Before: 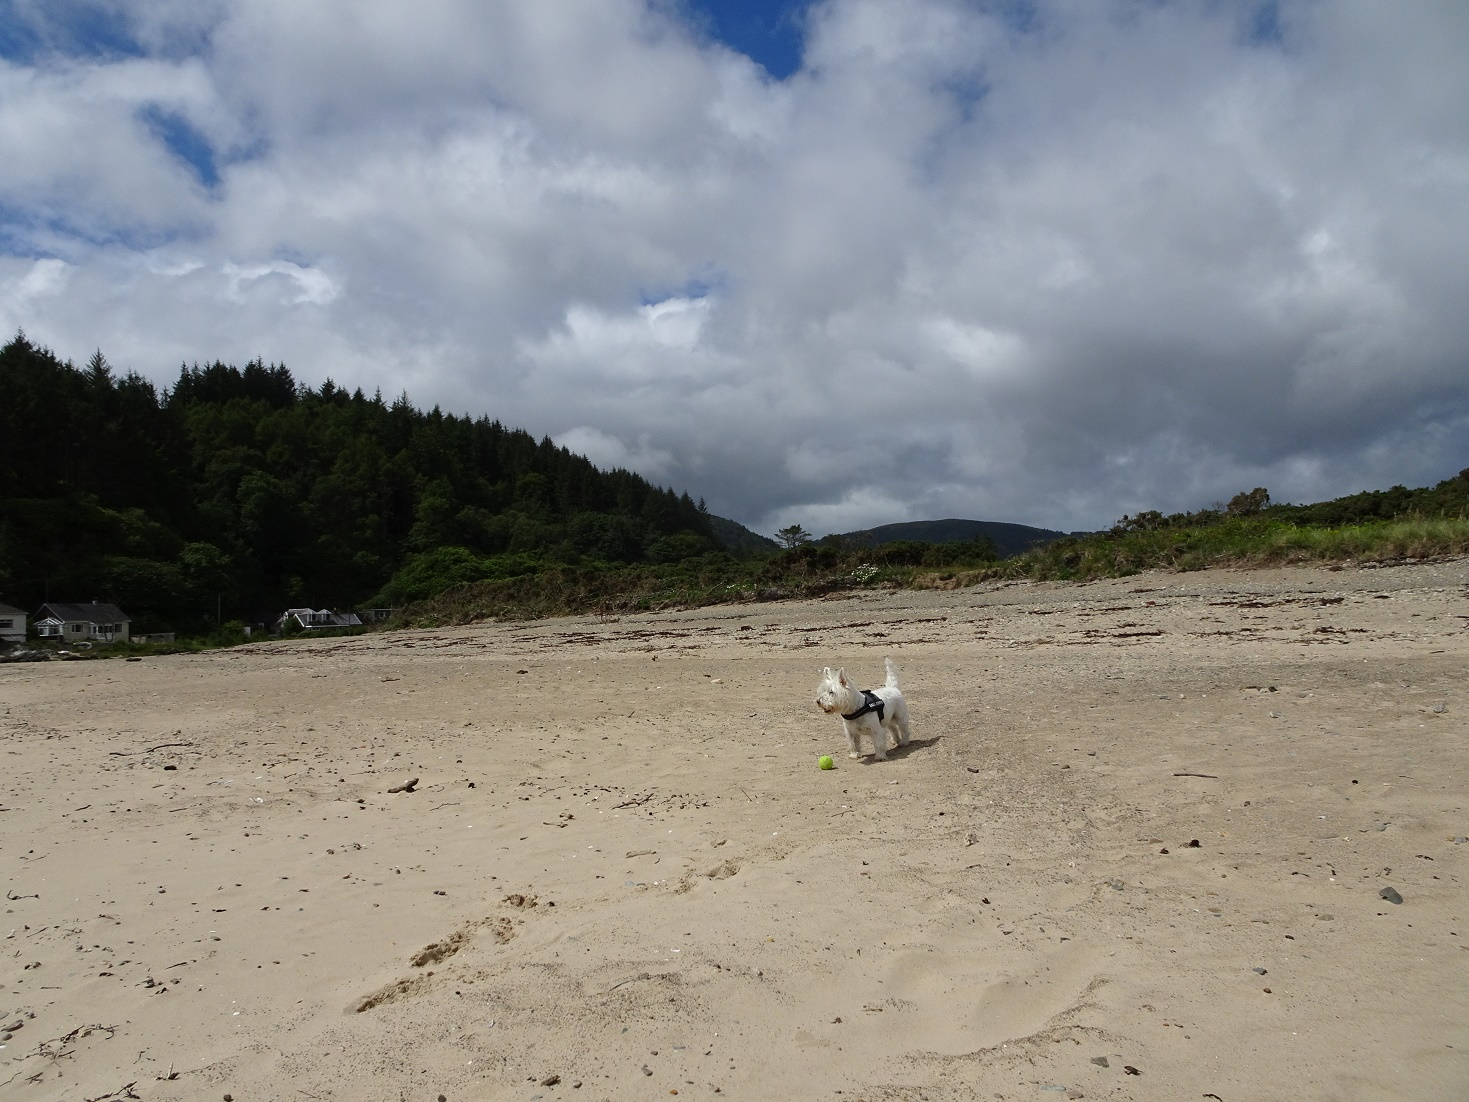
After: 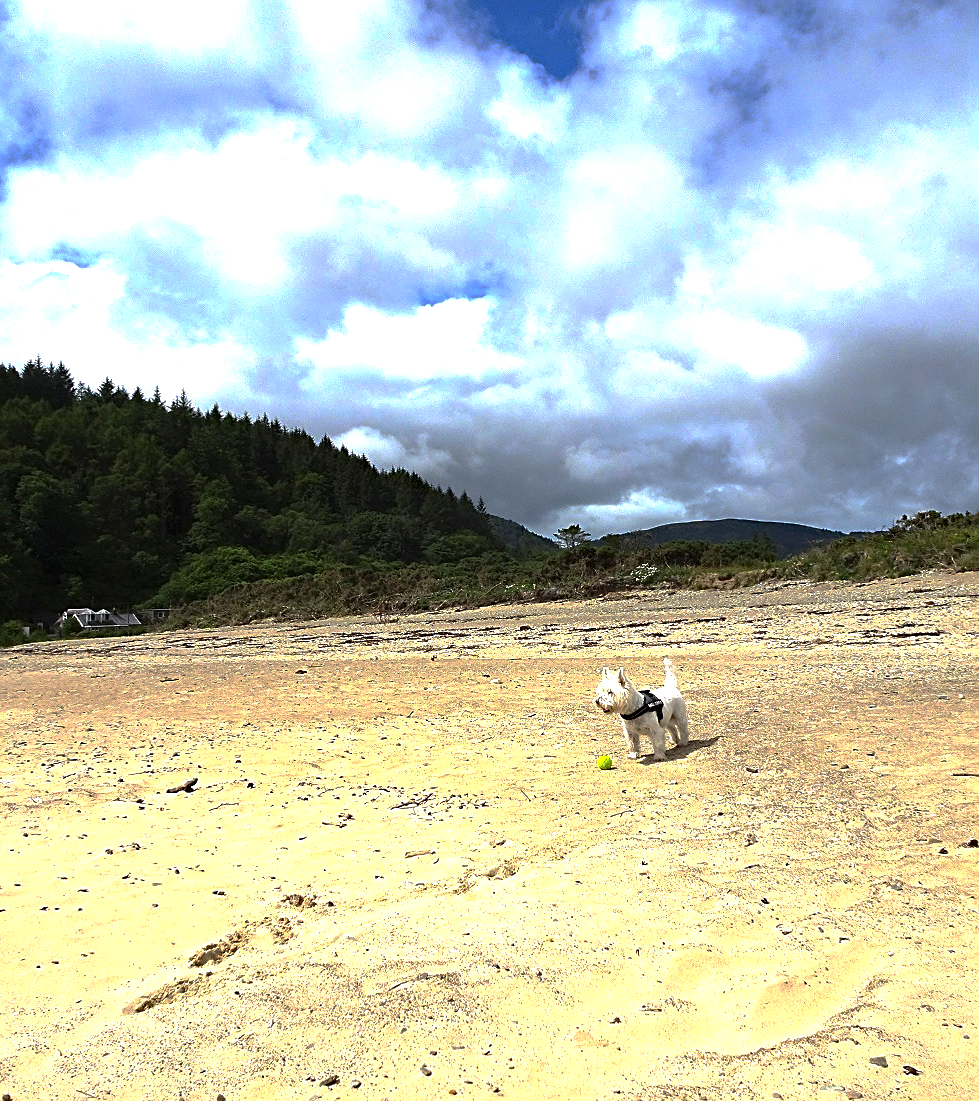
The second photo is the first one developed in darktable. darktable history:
crop and rotate: left 15.084%, right 18.255%
exposure: exposure 1.522 EV, compensate exposure bias true, compensate highlight preservation false
haze removal: compatibility mode true, adaptive false
base curve: curves: ch0 [(0, 0) (0.841, 0.609) (1, 1)], preserve colors none
sharpen: on, module defaults
